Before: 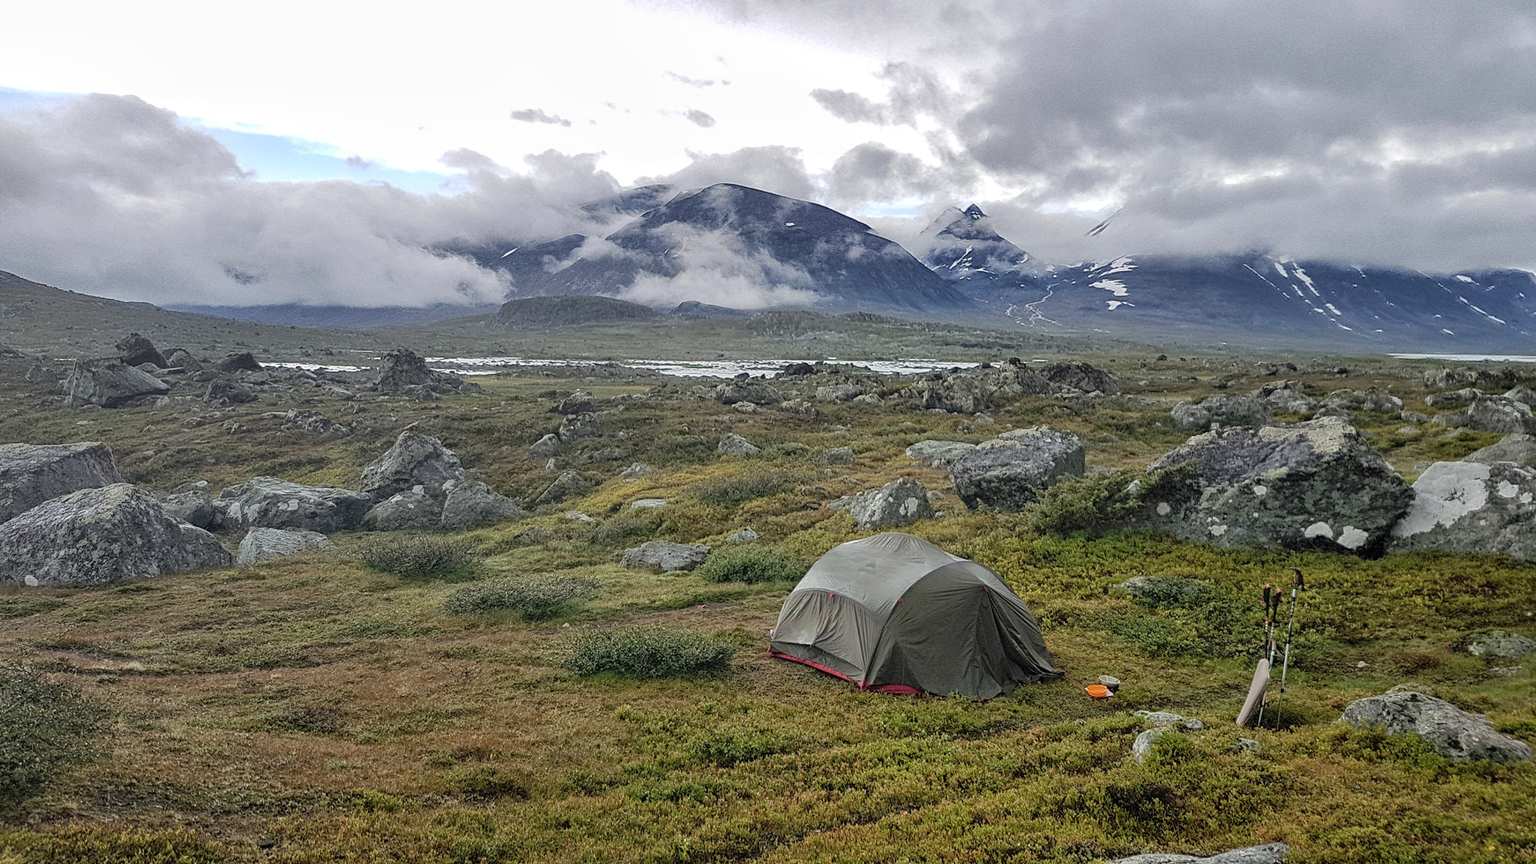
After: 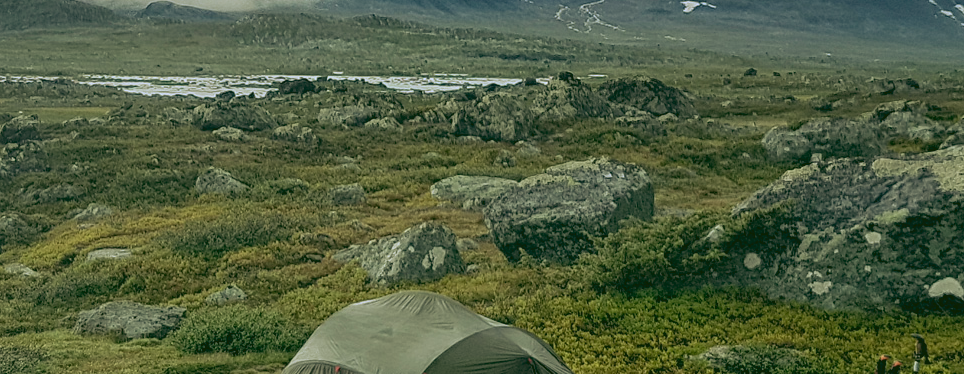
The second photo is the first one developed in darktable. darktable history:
crop: left 36.607%, top 34.735%, right 13.146%, bottom 30.611%
rgb curve: curves: ch0 [(0.123, 0.061) (0.995, 0.887)]; ch1 [(0.06, 0.116) (1, 0.906)]; ch2 [(0, 0) (0.824, 0.69) (1, 1)], mode RGB, independent channels, compensate middle gray true
